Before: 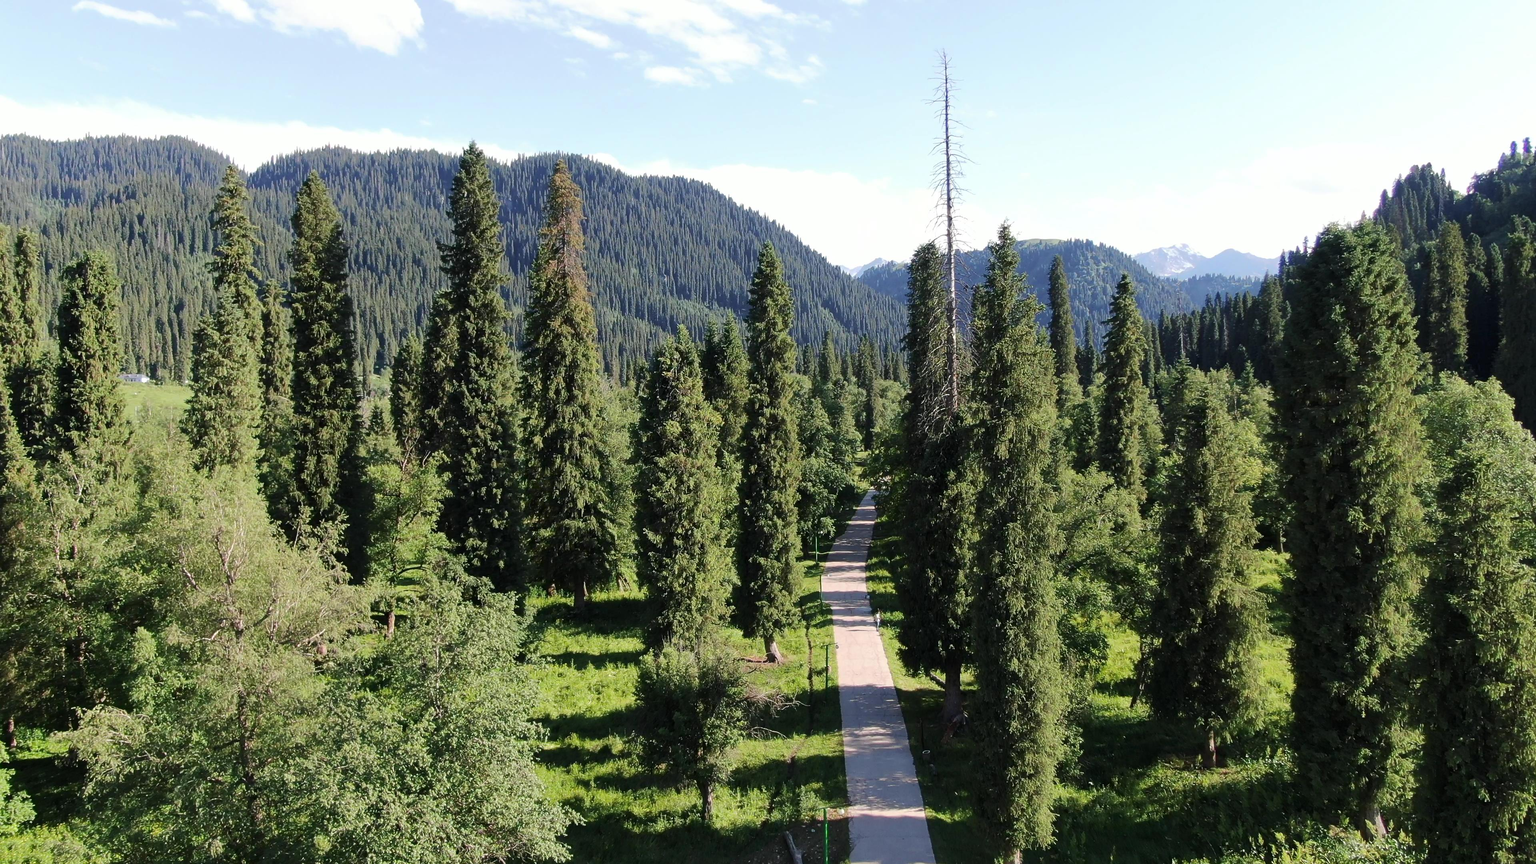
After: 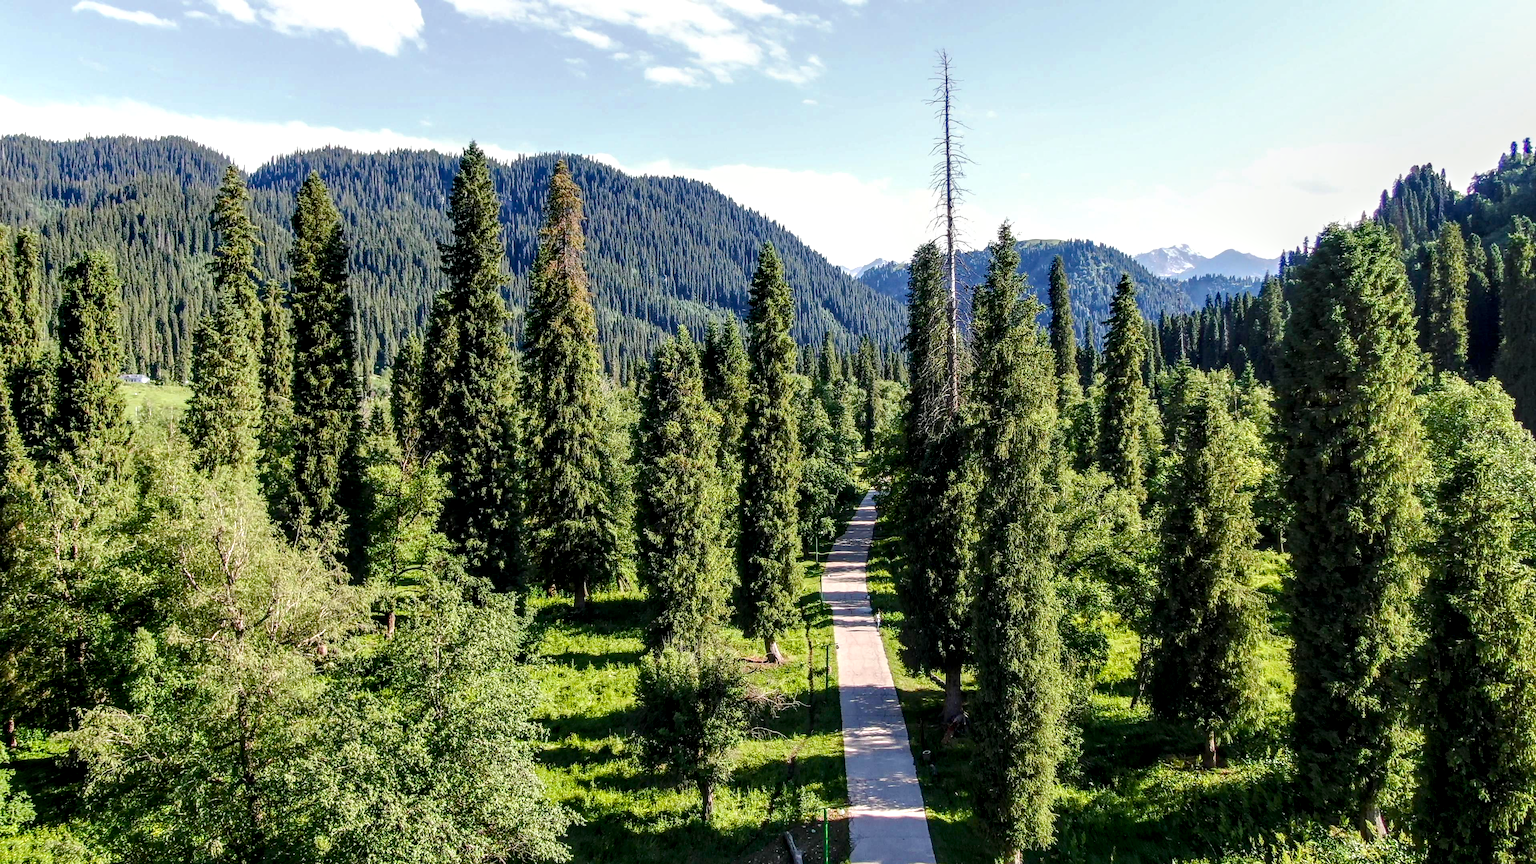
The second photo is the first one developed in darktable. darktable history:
color balance rgb: perceptual saturation grading › global saturation 35.076%, perceptual saturation grading › highlights -25.472%, perceptual saturation grading › shadows 49.415%
local contrast: highlights 3%, shadows 5%, detail 181%
